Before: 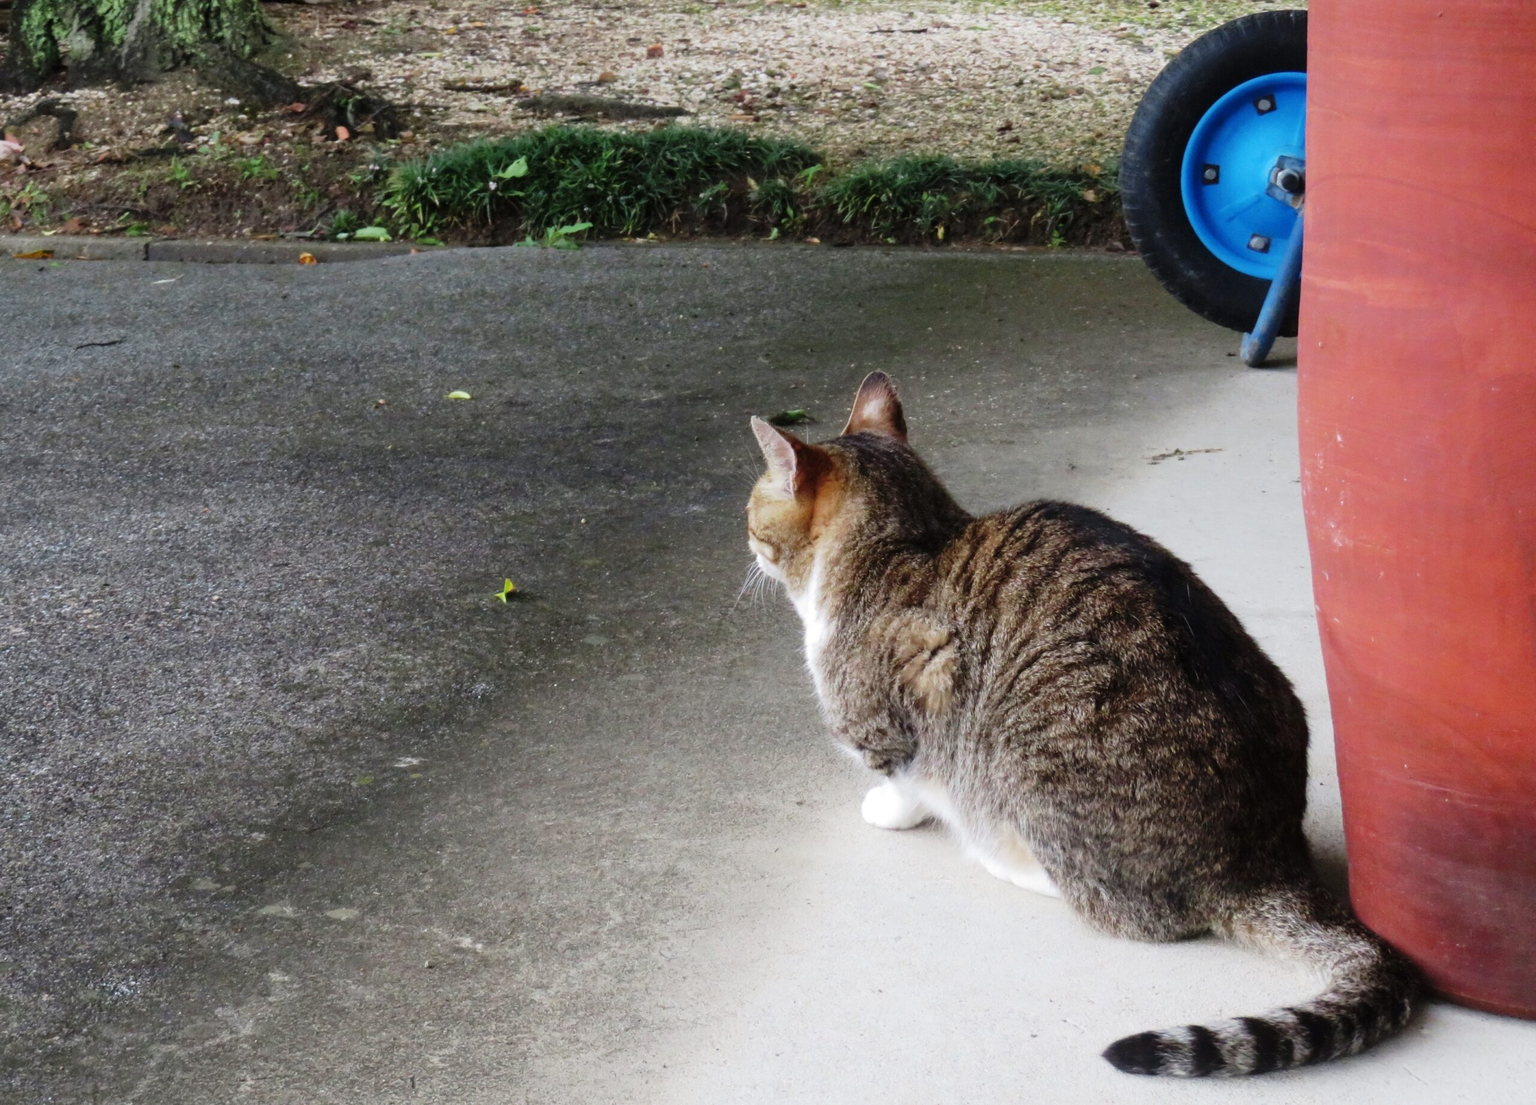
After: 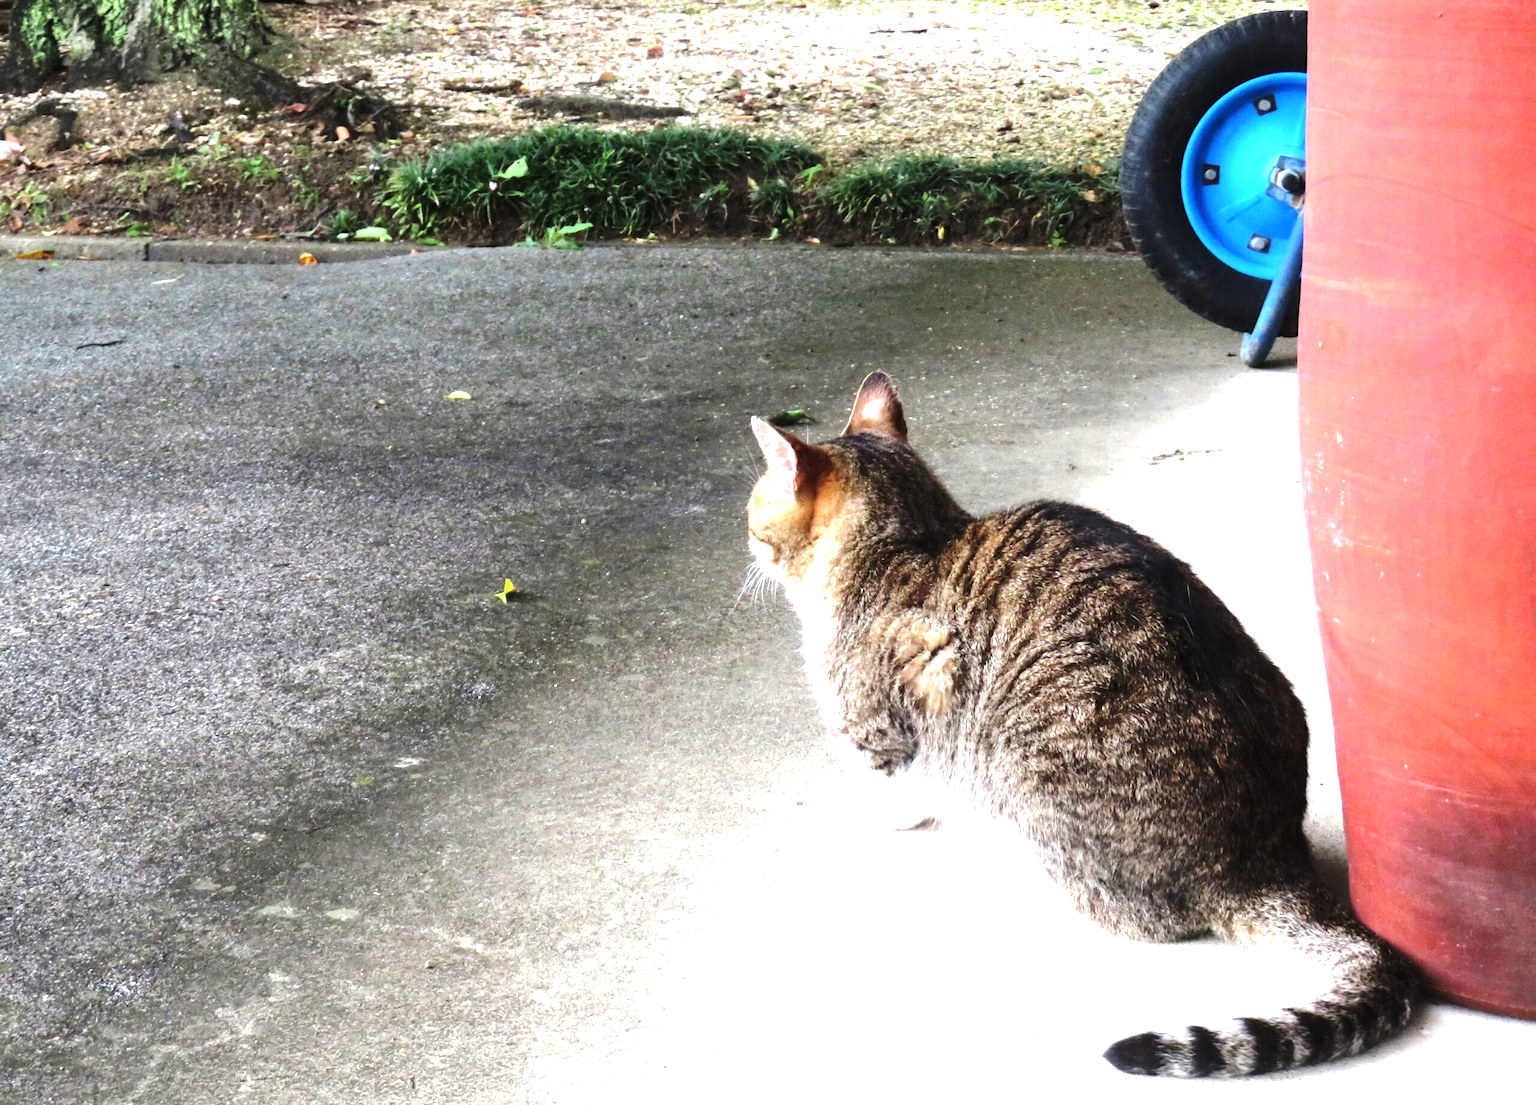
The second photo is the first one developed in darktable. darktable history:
tone equalizer: -8 EV -0.394 EV, -7 EV -0.366 EV, -6 EV -0.351 EV, -5 EV -0.254 EV, -3 EV 0.221 EV, -2 EV 0.348 EV, -1 EV 0.387 EV, +0 EV 0.445 EV, edges refinement/feathering 500, mask exposure compensation -1.57 EV, preserve details no
exposure: black level correction 0, exposure 1.001 EV, compensate highlight preservation false
